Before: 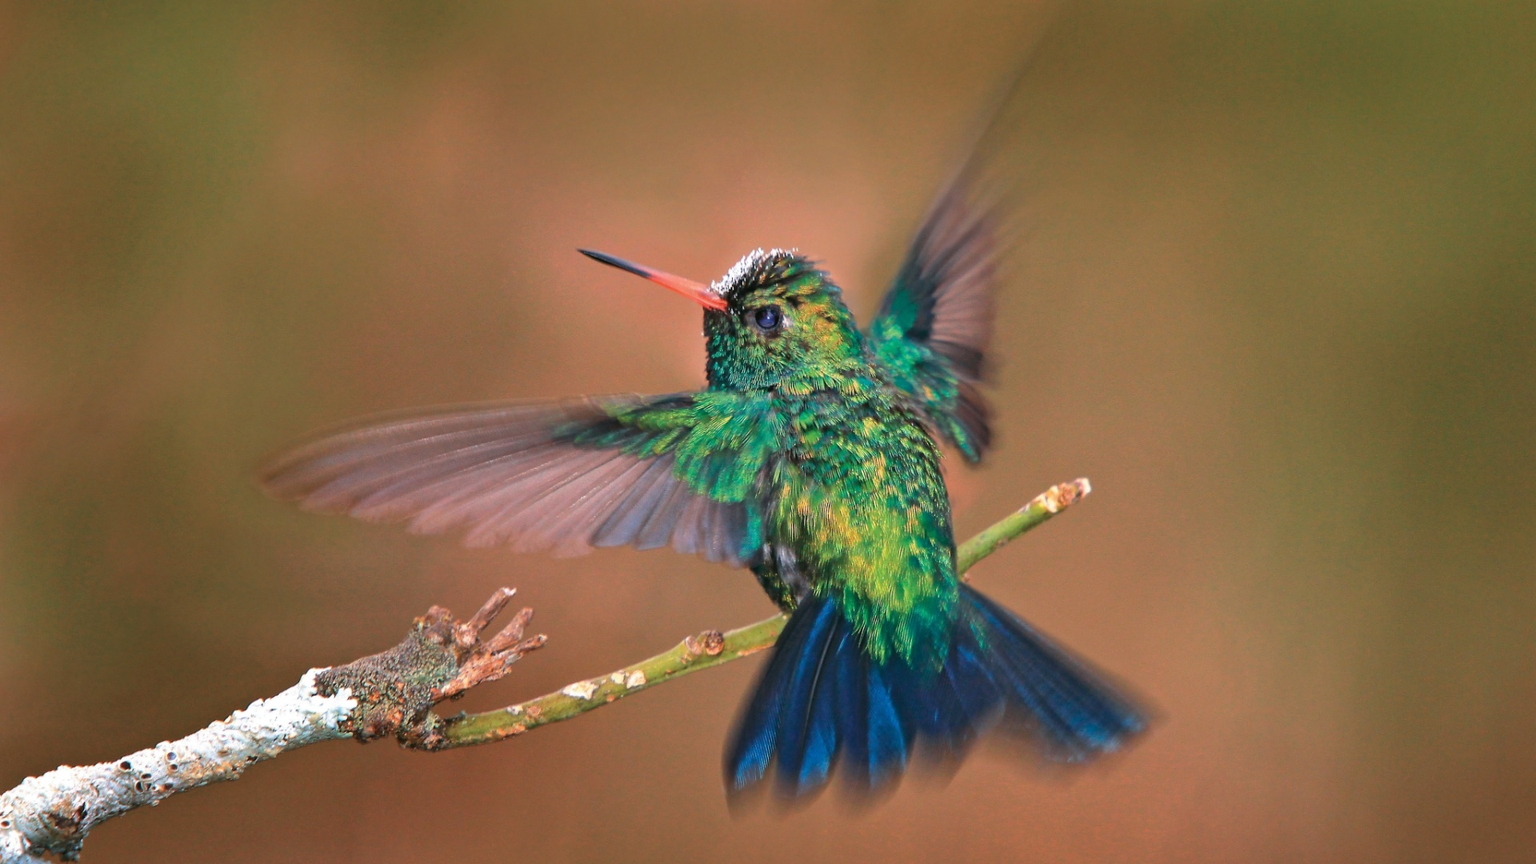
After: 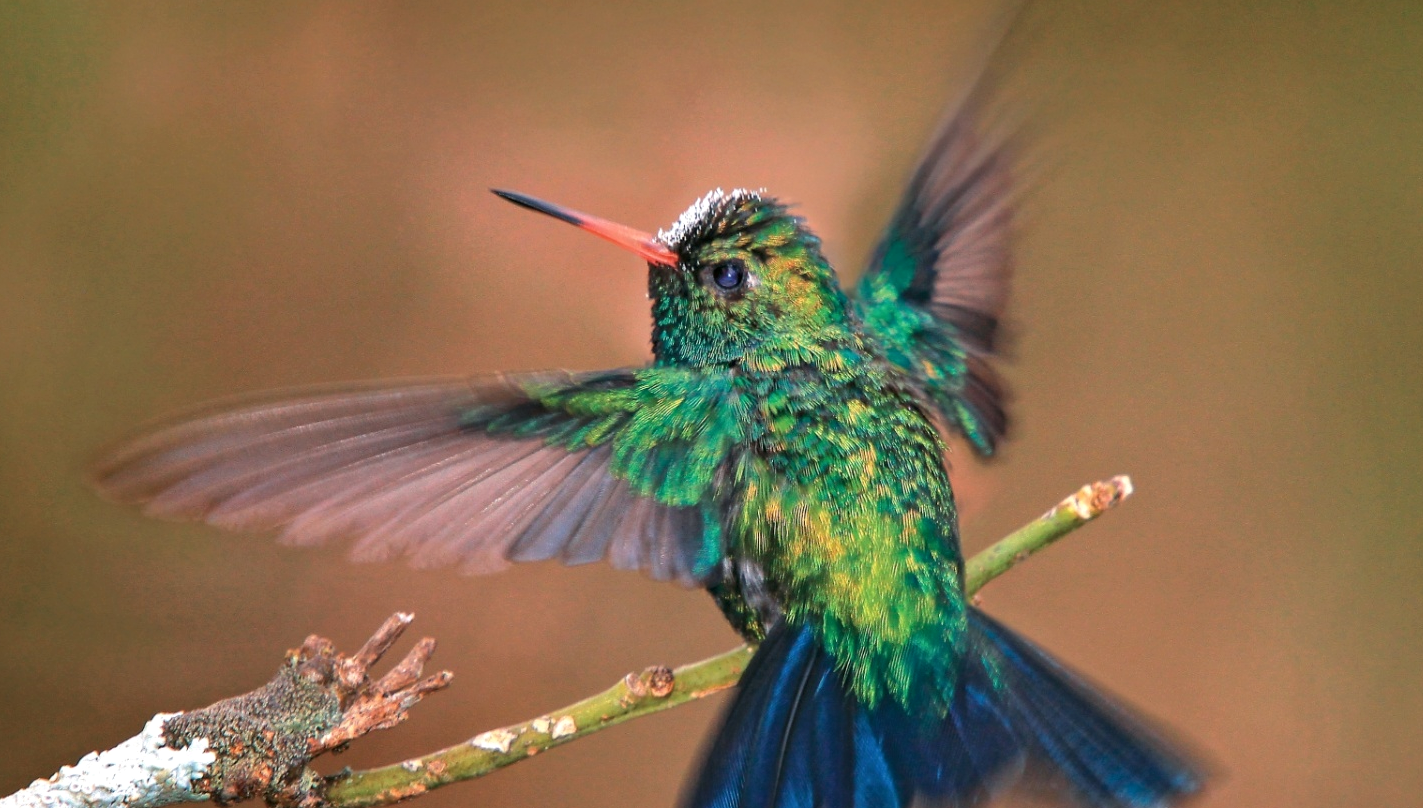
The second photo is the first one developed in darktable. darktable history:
crop and rotate: left 12.043%, top 11.348%, right 13.826%, bottom 13.766%
local contrast: highlights 100%, shadows 98%, detail 131%, midtone range 0.2
